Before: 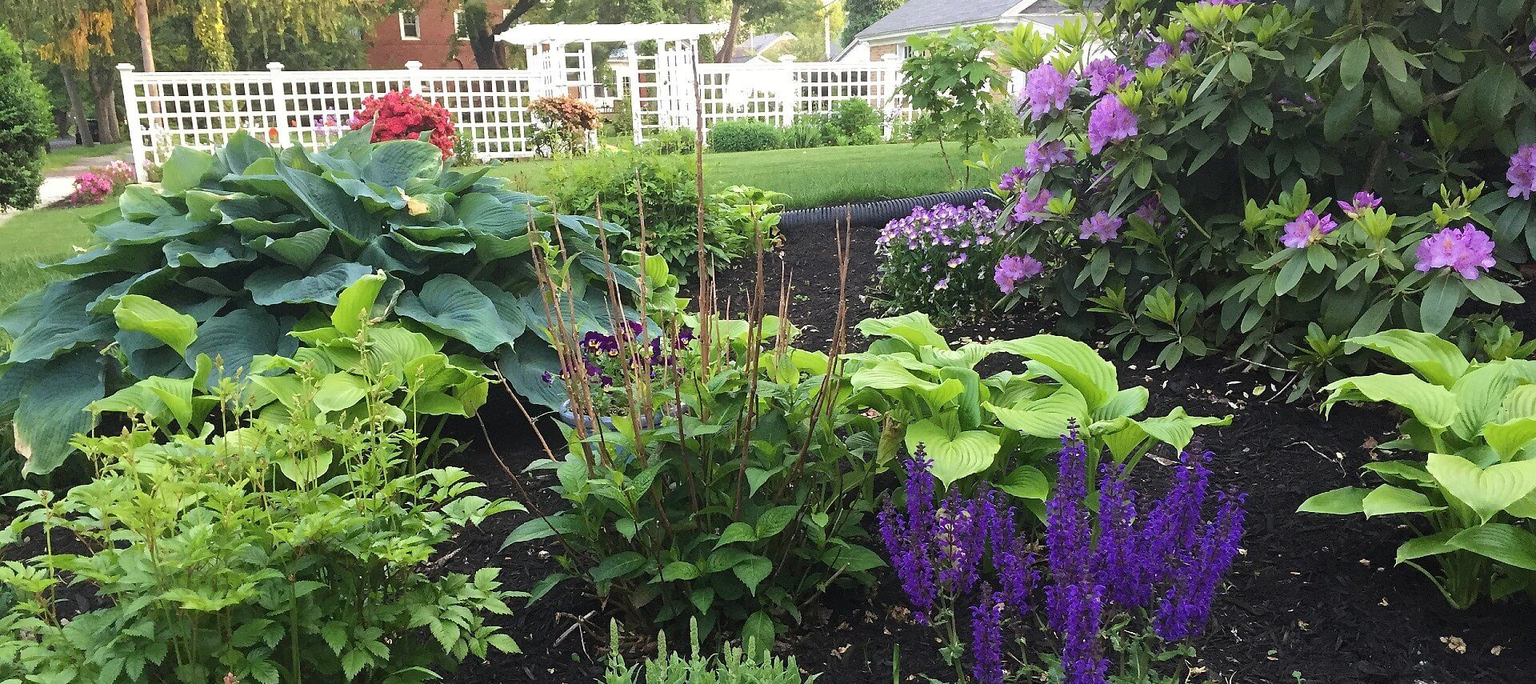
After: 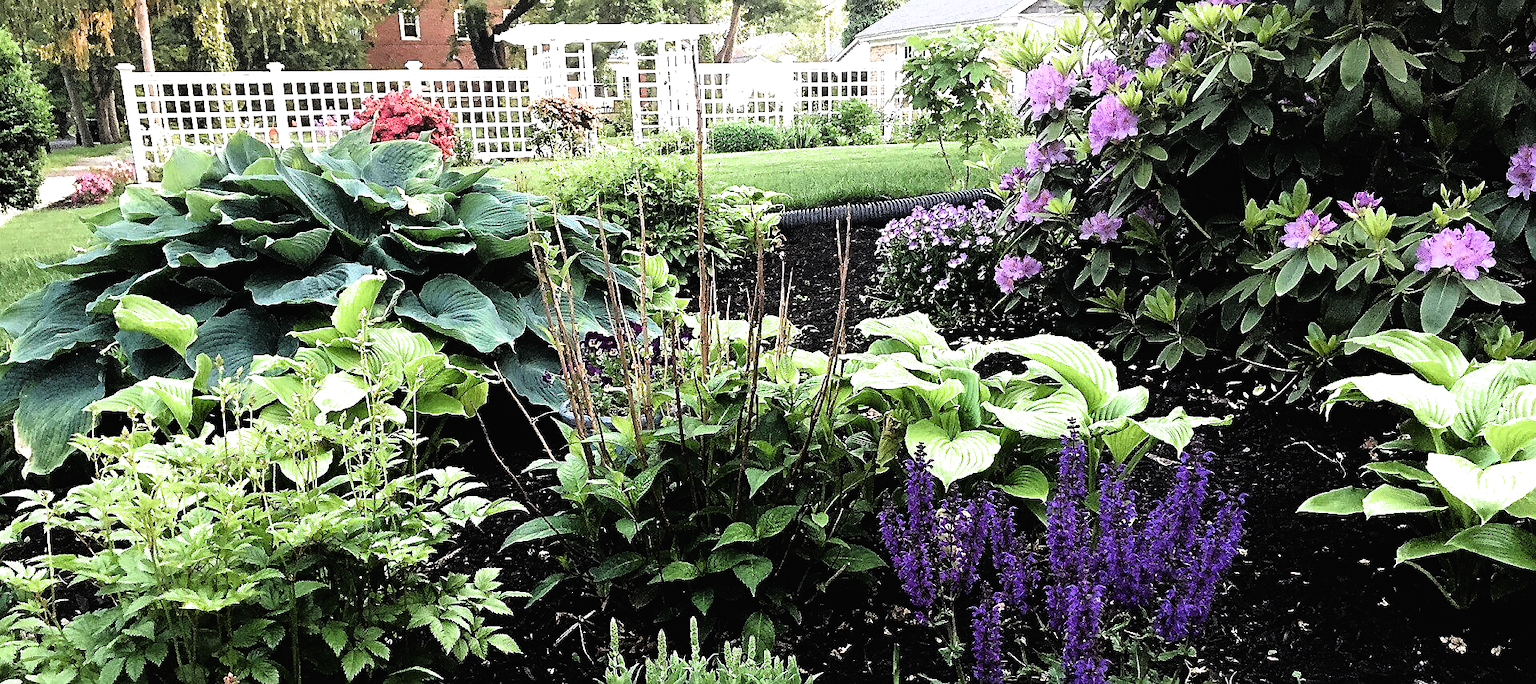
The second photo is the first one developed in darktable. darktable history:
filmic rgb: black relative exposure -8.3 EV, white relative exposure 2.21 EV, hardness 7.06, latitude 85.46%, contrast 1.704, highlights saturation mix -4.41%, shadows ↔ highlights balance -2.79%, color science v6 (2022)
sharpen: on, module defaults
tone curve: curves: ch0 [(0, 0.013) (0.117, 0.081) (0.257, 0.259) (0.408, 0.45) (0.611, 0.64) (0.81, 0.857) (1, 1)]; ch1 [(0, 0) (0.287, 0.198) (0.501, 0.506) (0.56, 0.584) (0.715, 0.741) (0.976, 0.992)]; ch2 [(0, 0) (0.369, 0.362) (0.5, 0.5) (0.537, 0.547) (0.59, 0.603) (0.681, 0.754) (1, 1)], color space Lab, linked channels, preserve colors none
